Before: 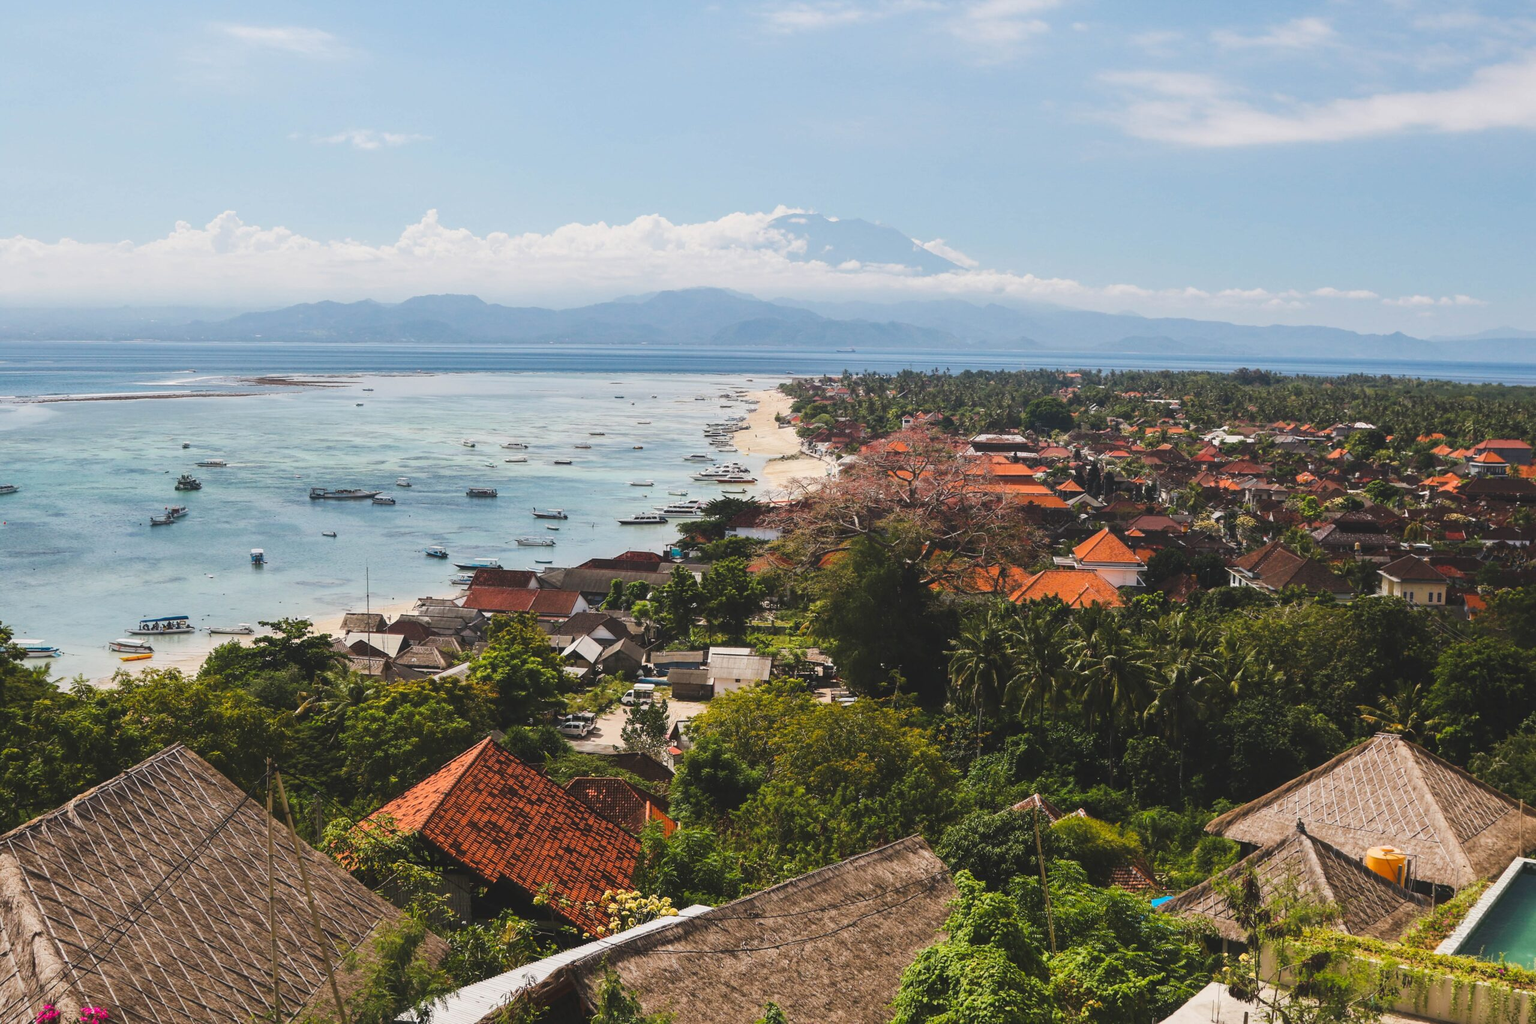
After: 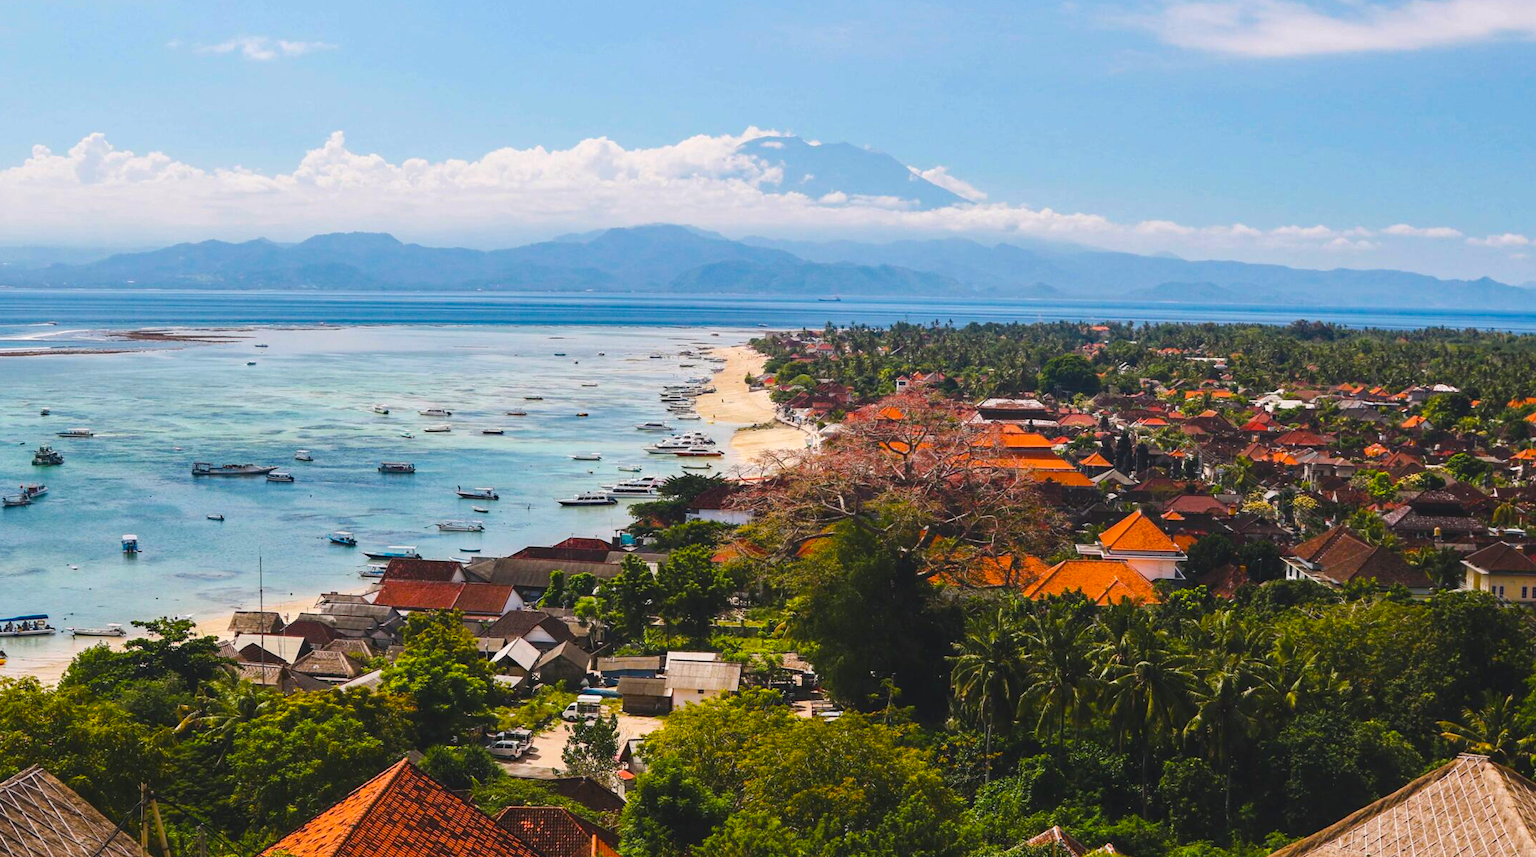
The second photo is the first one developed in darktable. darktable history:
exposure: compensate exposure bias true, compensate highlight preservation false
local contrast: highlights 106%, shadows 102%, detail 119%, midtone range 0.2
haze removal: compatibility mode true, adaptive false
color balance rgb: power › chroma 0.497%, power › hue 258.66°, highlights gain › chroma 0.207%, highlights gain › hue 330.64°, linear chroma grading › global chroma 9.044%, perceptual saturation grading › global saturation 29.841%, global vibrance 20%
crop and rotate: left 9.686%, top 9.711%, right 6.153%, bottom 19.856%
